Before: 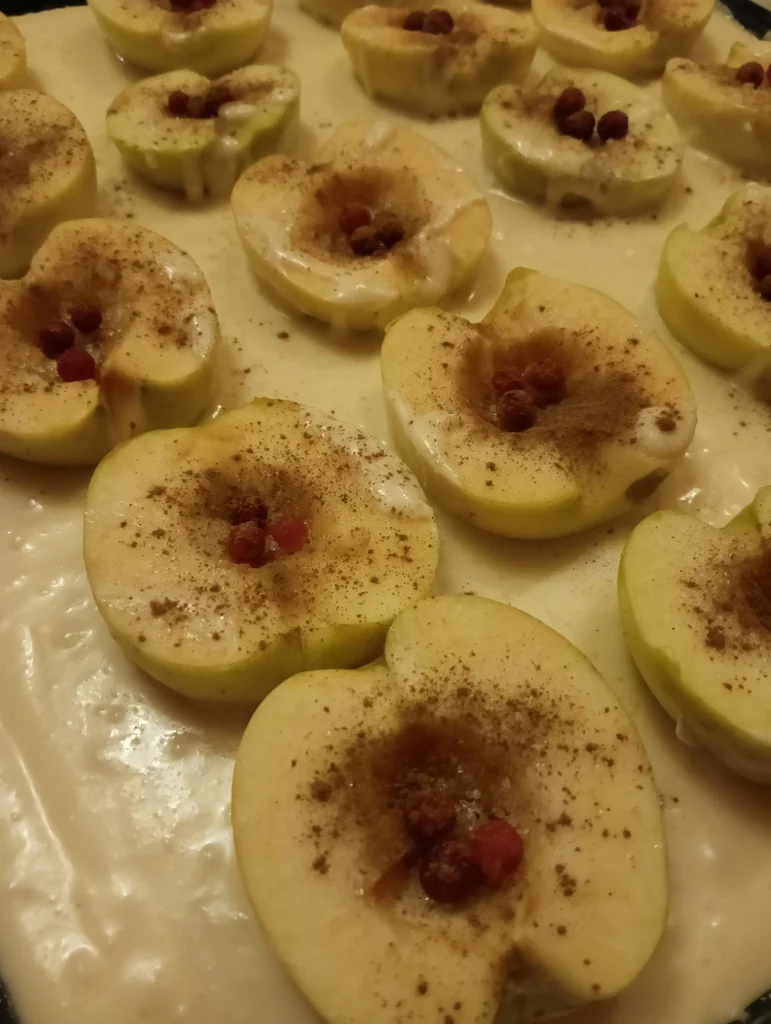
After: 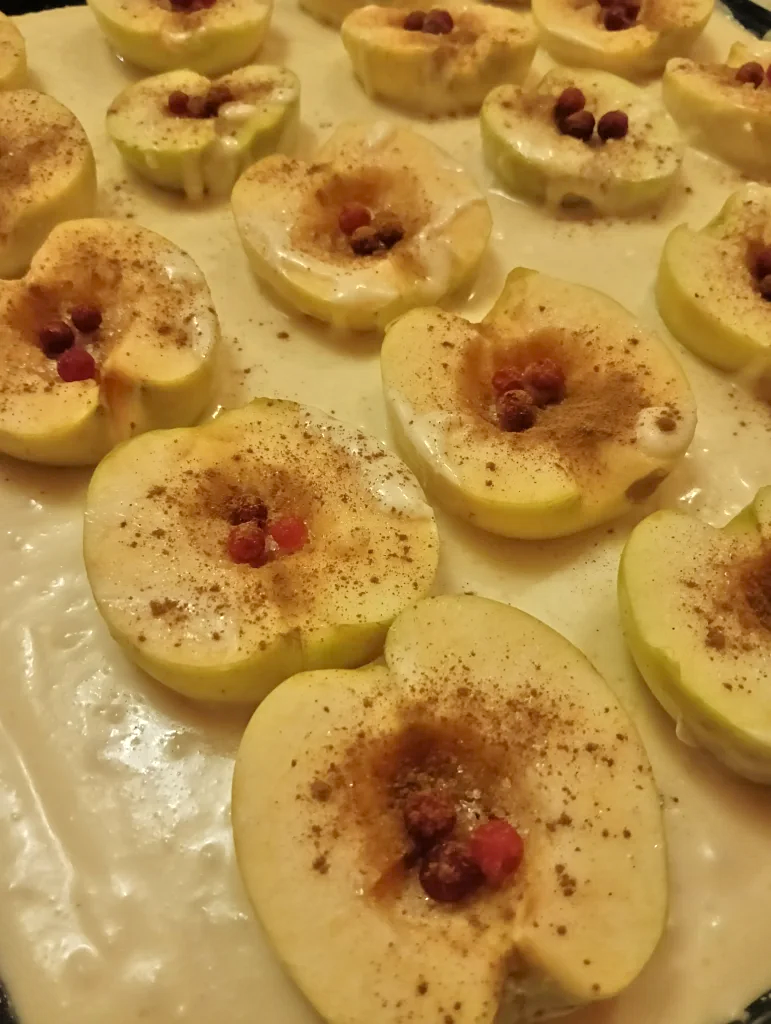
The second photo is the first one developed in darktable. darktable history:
sharpen: amount 0.2
tone equalizer: -7 EV 0.15 EV, -6 EV 0.6 EV, -5 EV 1.15 EV, -4 EV 1.33 EV, -3 EV 1.15 EV, -2 EV 0.6 EV, -1 EV 0.15 EV, mask exposure compensation -0.5 EV
